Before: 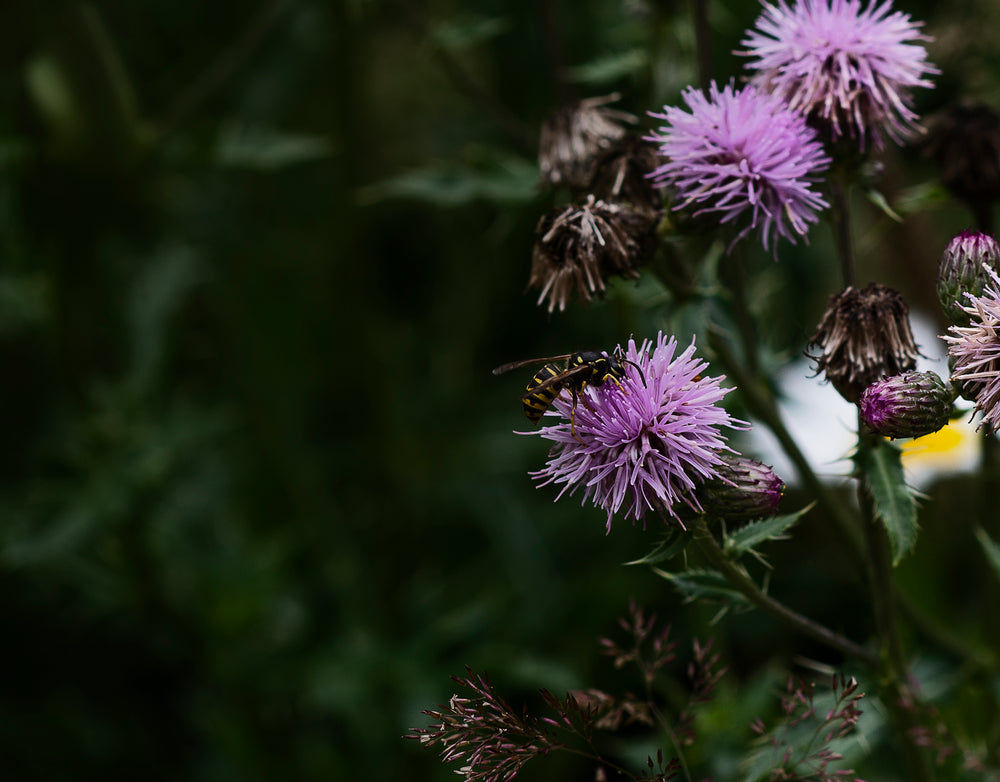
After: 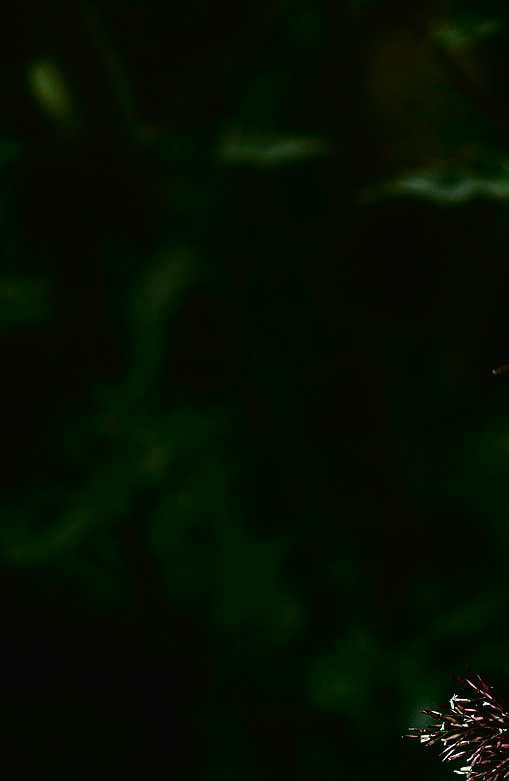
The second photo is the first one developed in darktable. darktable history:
crop and rotate: left 0.002%, top 0%, right 49.051%
shadows and highlights: shadows -31, highlights 29.2, highlights color adjustment 55.41%
exposure: black level correction 0.002, compensate highlight preservation false
tone equalizer: -8 EV -0.71 EV, -7 EV -0.691 EV, -6 EV -0.582 EV, -5 EV -0.395 EV, -3 EV 0.37 EV, -2 EV 0.6 EV, -1 EV 0.674 EV, +0 EV 0.74 EV
sharpen: on, module defaults
tone curve: curves: ch0 [(0.003, 0.029) (0.037, 0.036) (0.149, 0.117) (0.297, 0.318) (0.422, 0.474) (0.531, 0.6) (0.743, 0.809) (0.889, 0.941) (1, 0.98)]; ch1 [(0, 0) (0.305, 0.325) (0.453, 0.437) (0.482, 0.479) (0.501, 0.5) (0.506, 0.503) (0.564, 0.578) (0.587, 0.625) (0.666, 0.727) (1, 1)]; ch2 [(0, 0) (0.323, 0.277) (0.408, 0.399) (0.45, 0.48) (0.499, 0.502) (0.512, 0.523) (0.57, 0.595) (0.653, 0.671) (0.768, 0.744) (1, 1)], color space Lab, independent channels, preserve colors none
color balance rgb: highlights gain › chroma 4.112%, highlights gain › hue 200.31°, perceptual saturation grading › global saturation 1.113%, perceptual saturation grading › highlights -2.092%, perceptual saturation grading › mid-tones 4.218%, perceptual saturation grading › shadows 7.038%
